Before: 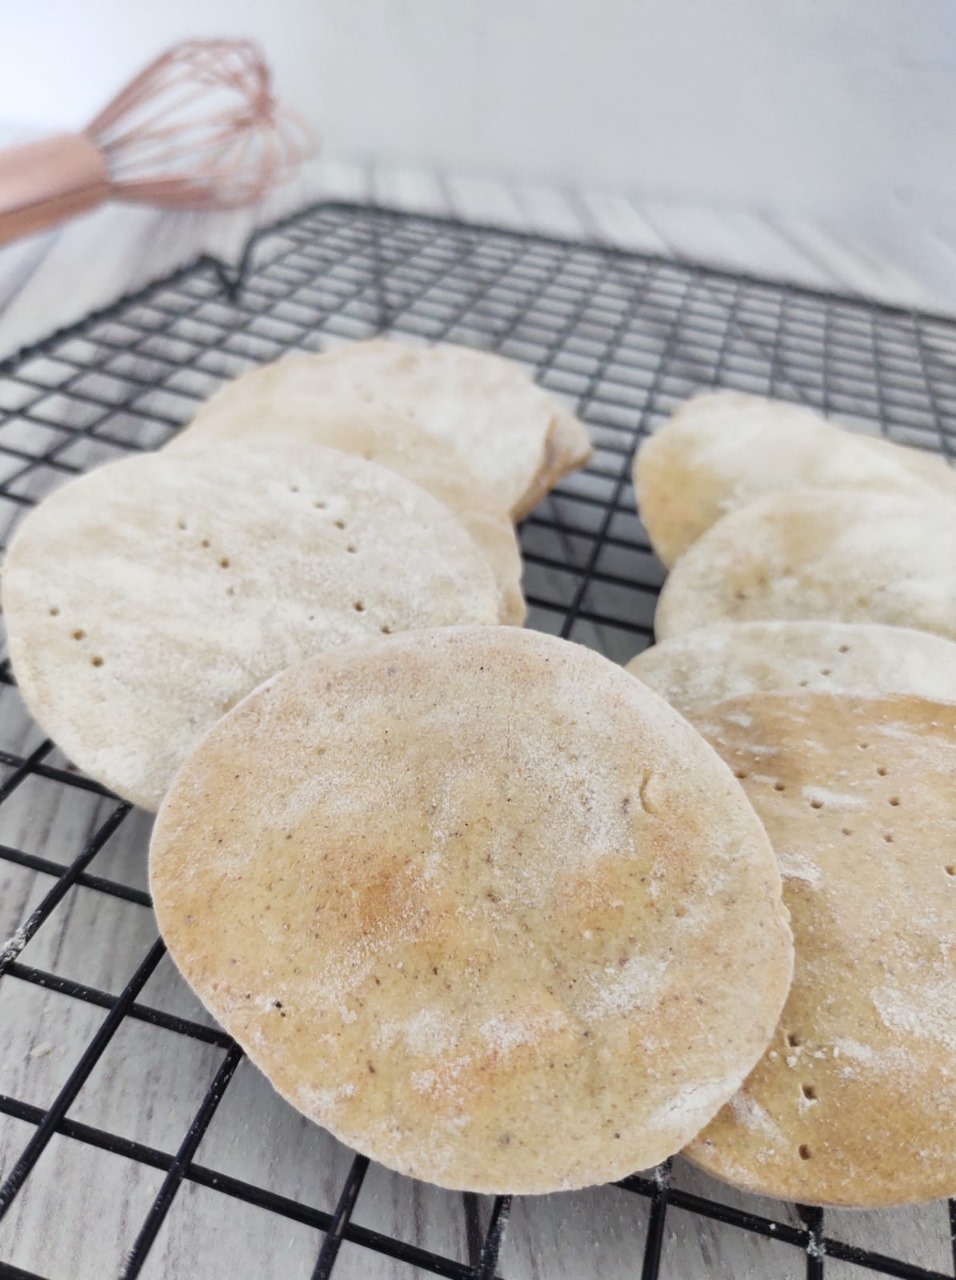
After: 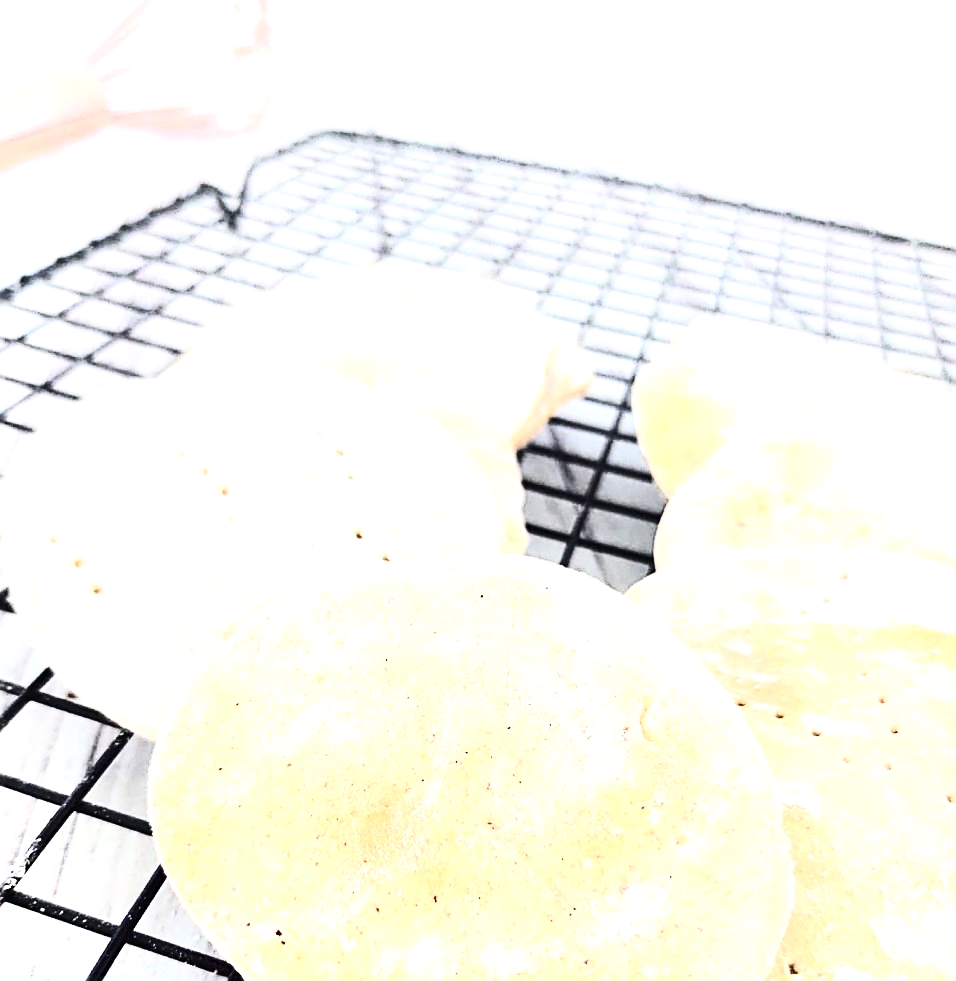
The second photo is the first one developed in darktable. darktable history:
exposure: black level correction 0.001, exposure 1.646 EV, compensate exposure bias true, compensate highlight preservation false
crop: top 5.667%, bottom 17.637%
sharpen: amount 1
contrast brightness saturation: contrast 0.5, saturation -0.1
